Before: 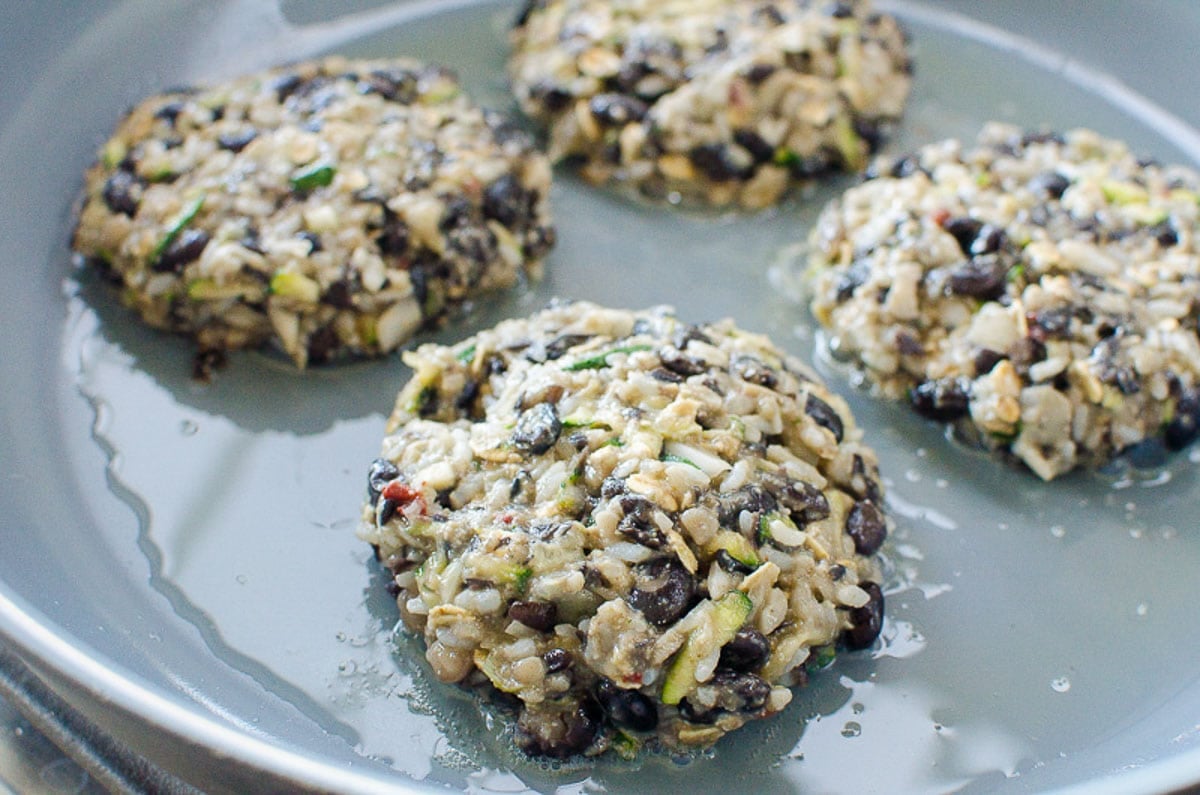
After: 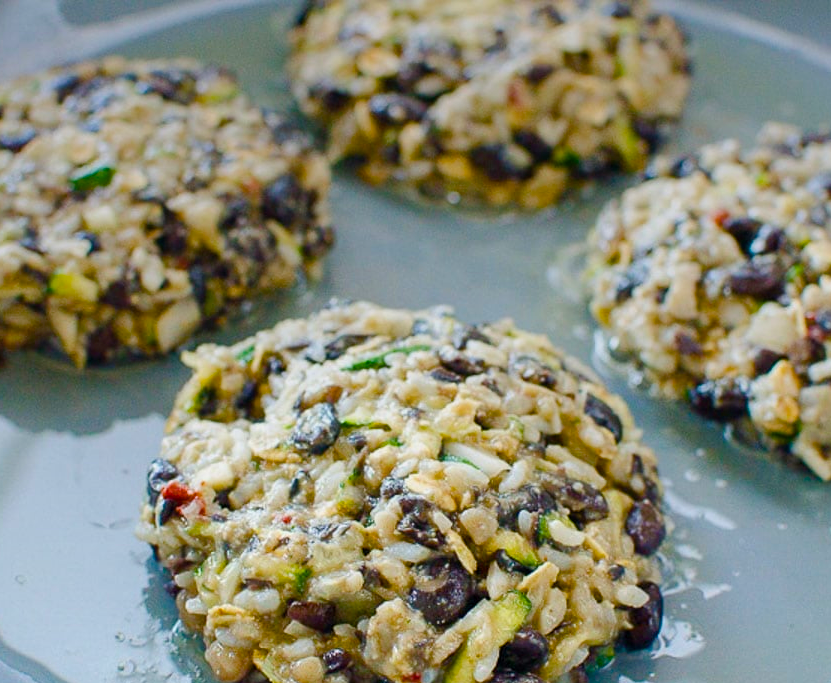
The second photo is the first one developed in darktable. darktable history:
crop: left 18.479%, right 12.2%, bottom 13.971%
color balance rgb: perceptual saturation grading › global saturation 20%, perceptual saturation grading › highlights -25%, perceptual saturation grading › shadows 50.52%, global vibrance 40.24%
graduated density: rotation -0.352°, offset 57.64
